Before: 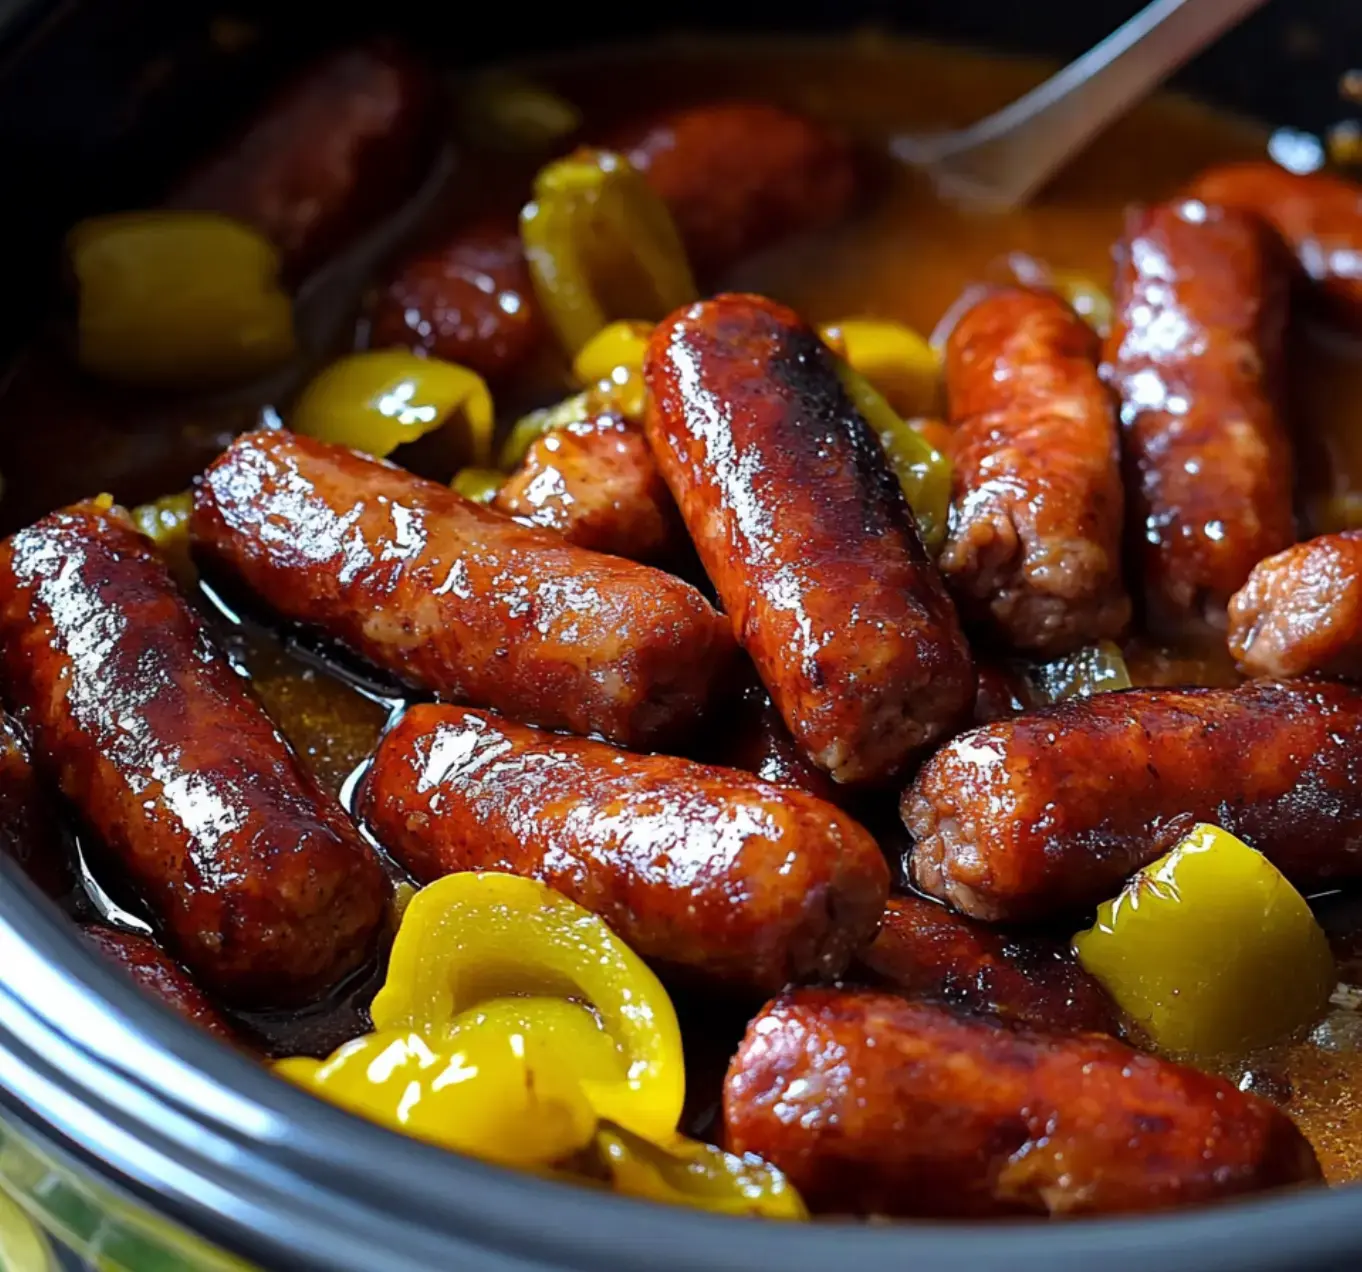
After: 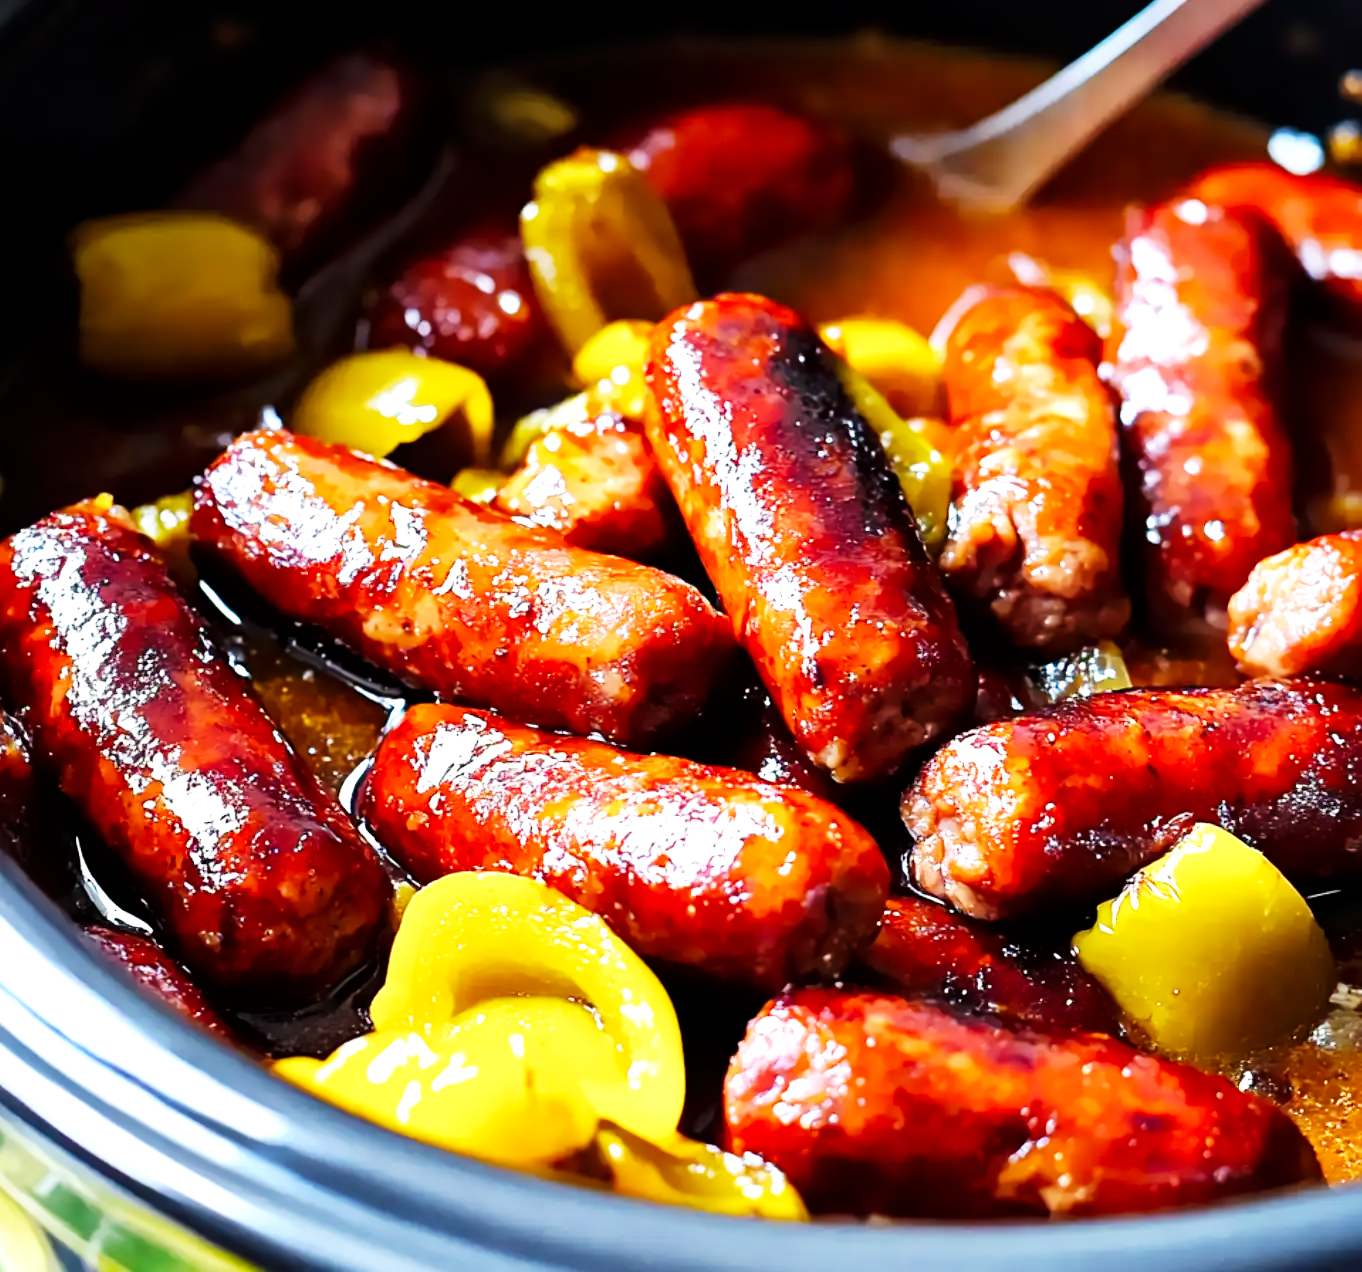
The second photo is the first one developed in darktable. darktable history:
astrophoto denoise: on, module defaults | blend: blend mode normal, opacity 33%; mask: uniform (no mask)
base curve: curves: ch0 [(0, 0) (0.007, 0.004) (0.027, 0.03) (0.046, 0.07) (0.207, 0.54) (0.442, 0.872) (0.673, 0.972) (1, 1)], preserve colors none
exposure: exposure 0.4 EV, compensate highlight preservation false
local contrast: mode bilateral grid, contrast 20, coarseness 50, detail 120%, midtone range 0.2 | blend: blend mode normal, opacity 15%; mask: uniform (no mask)
